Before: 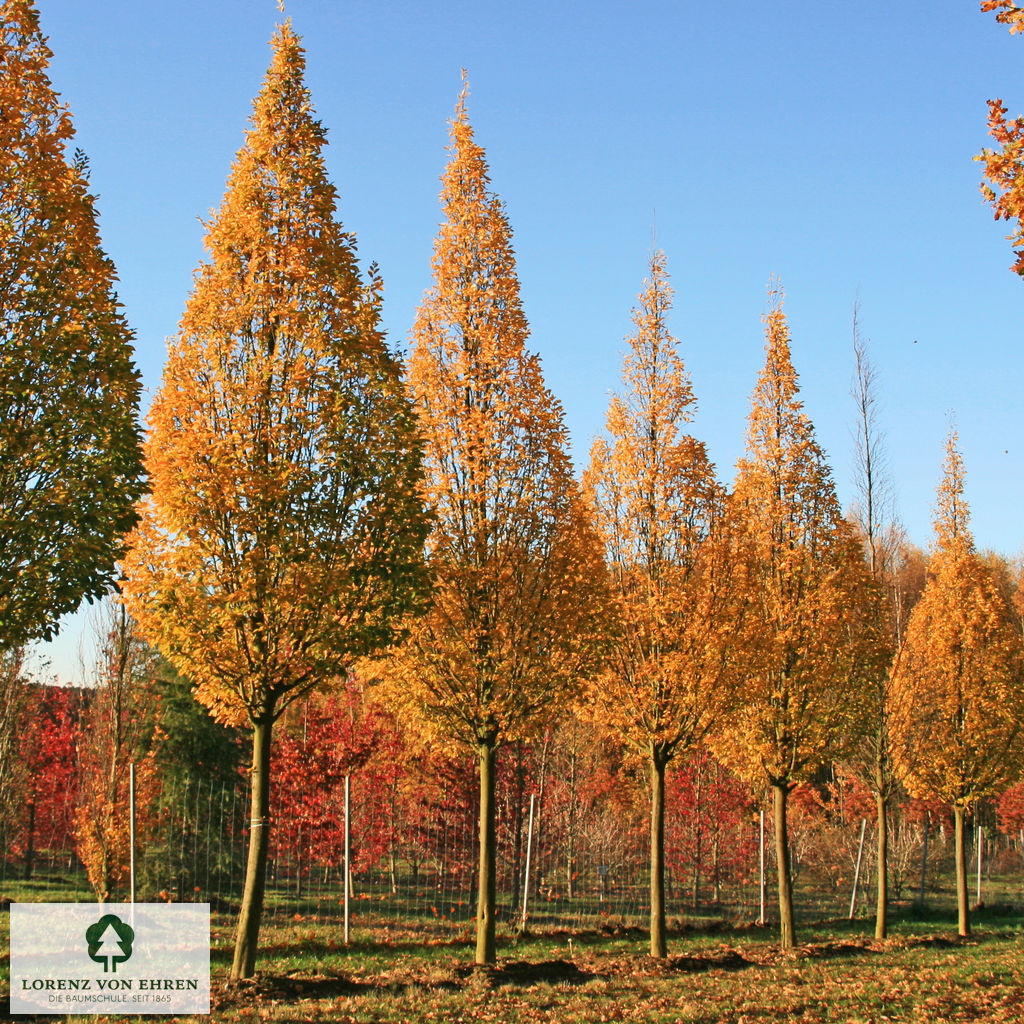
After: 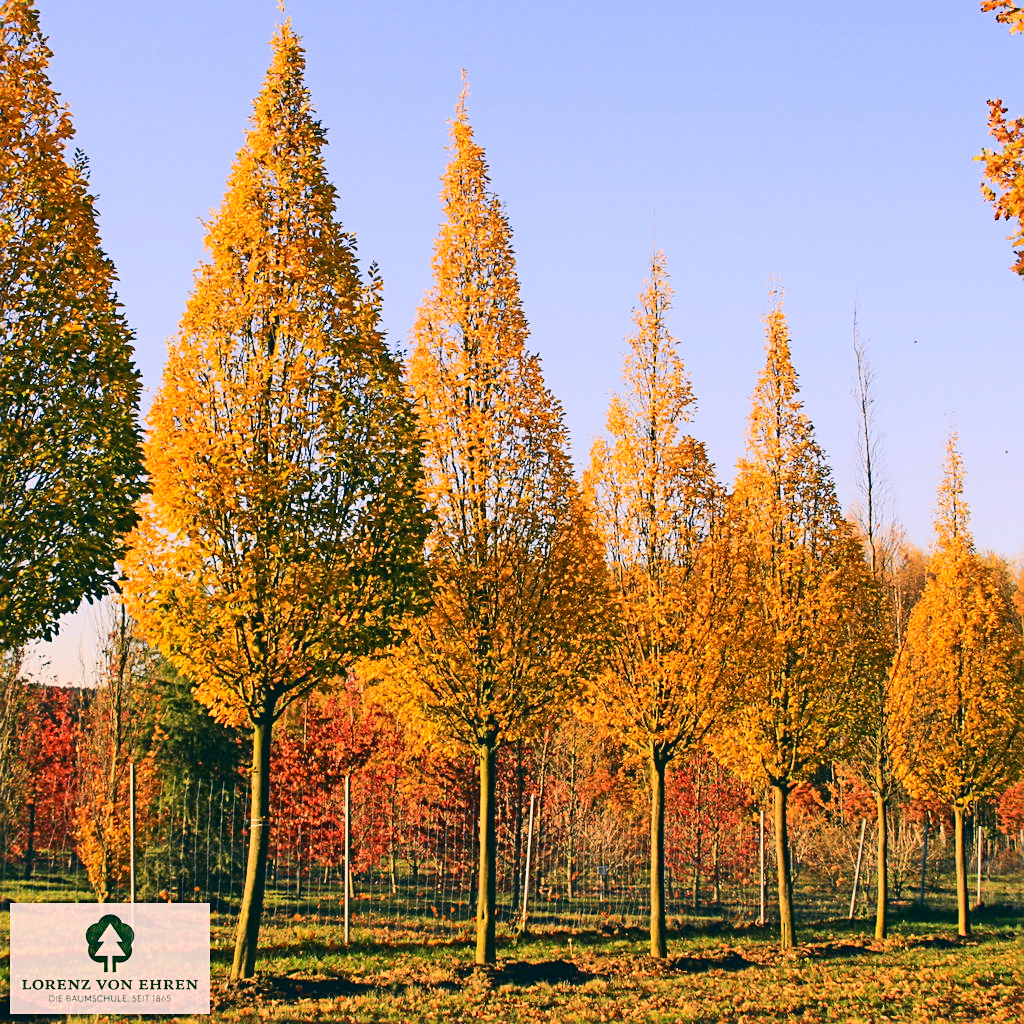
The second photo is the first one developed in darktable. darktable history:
tone curve: curves: ch0 [(0, 0.03) (0.113, 0.087) (0.207, 0.184) (0.515, 0.612) (0.712, 0.793) (1, 0.946)]; ch1 [(0, 0) (0.172, 0.123) (0.317, 0.279) (0.407, 0.401) (0.476, 0.482) (0.505, 0.499) (0.534, 0.534) (0.632, 0.645) (0.726, 0.745) (1, 1)]; ch2 [(0, 0) (0.411, 0.424) (0.476, 0.492) (0.521, 0.524) (0.541, 0.559) (0.65, 0.699) (1, 1)], color space Lab, independent channels, preserve colors none
contrast equalizer: y [[0.5, 0.5, 0.468, 0.5, 0.5, 0.5], [0.5 ×6], [0.5 ×6], [0 ×6], [0 ×6]]
white balance: red 1.004, blue 1.096
sharpen: radius 2.529, amount 0.323
color correction: highlights a* 10.32, highlights b* 14.66, shadows a* -9.59, shadows b* -15.02
